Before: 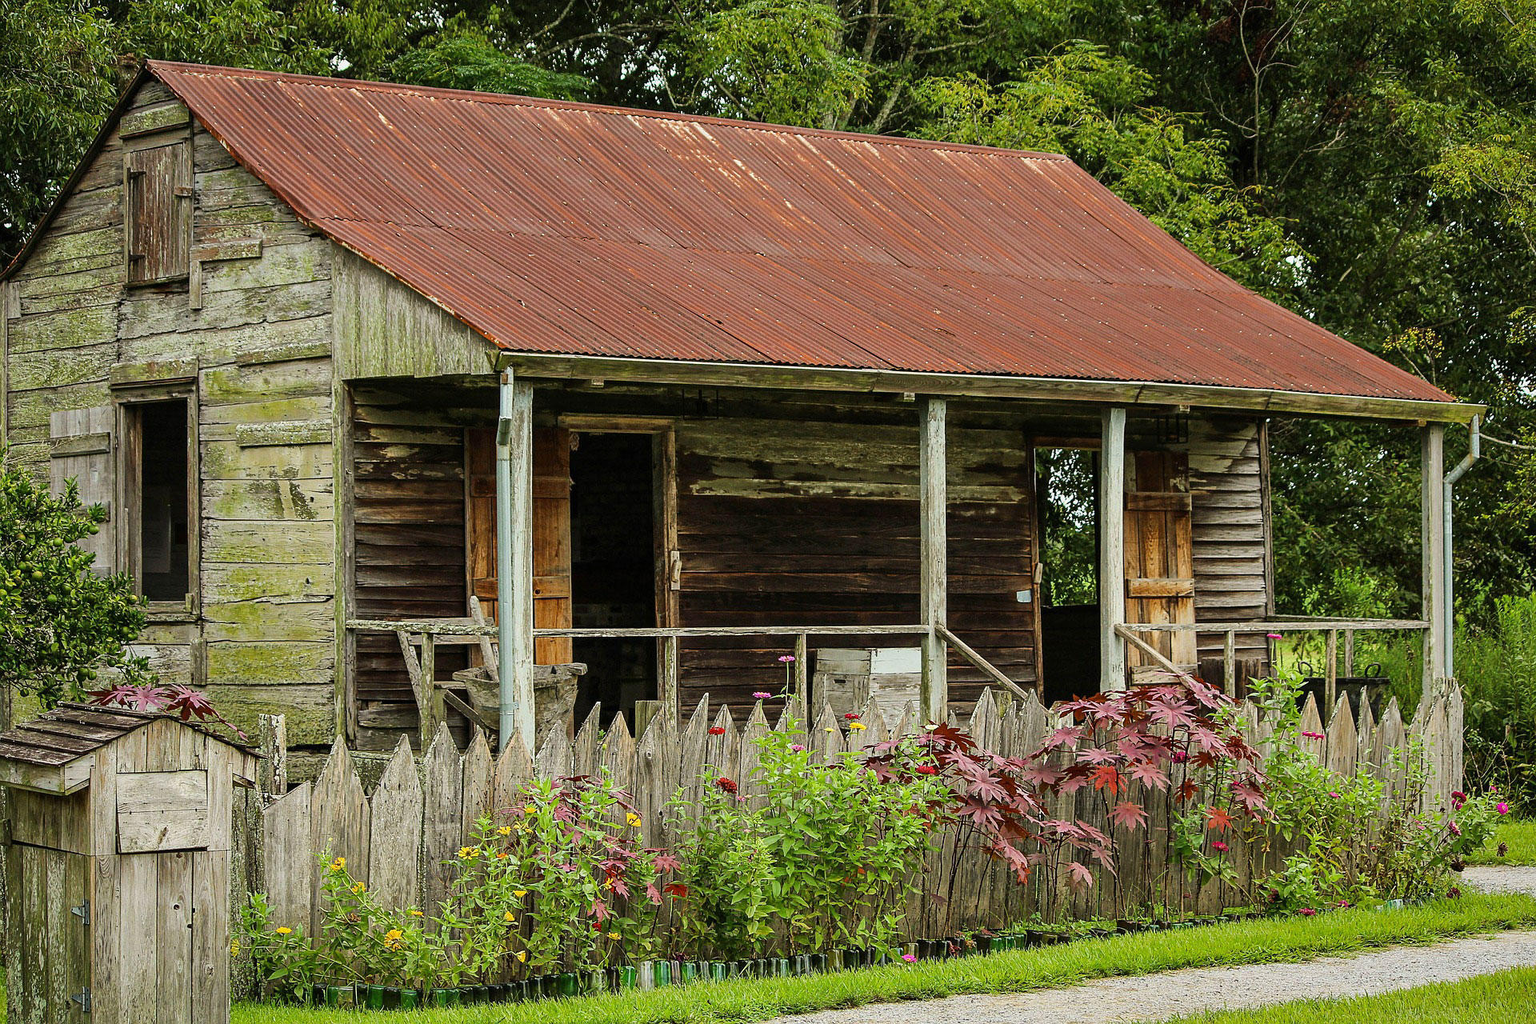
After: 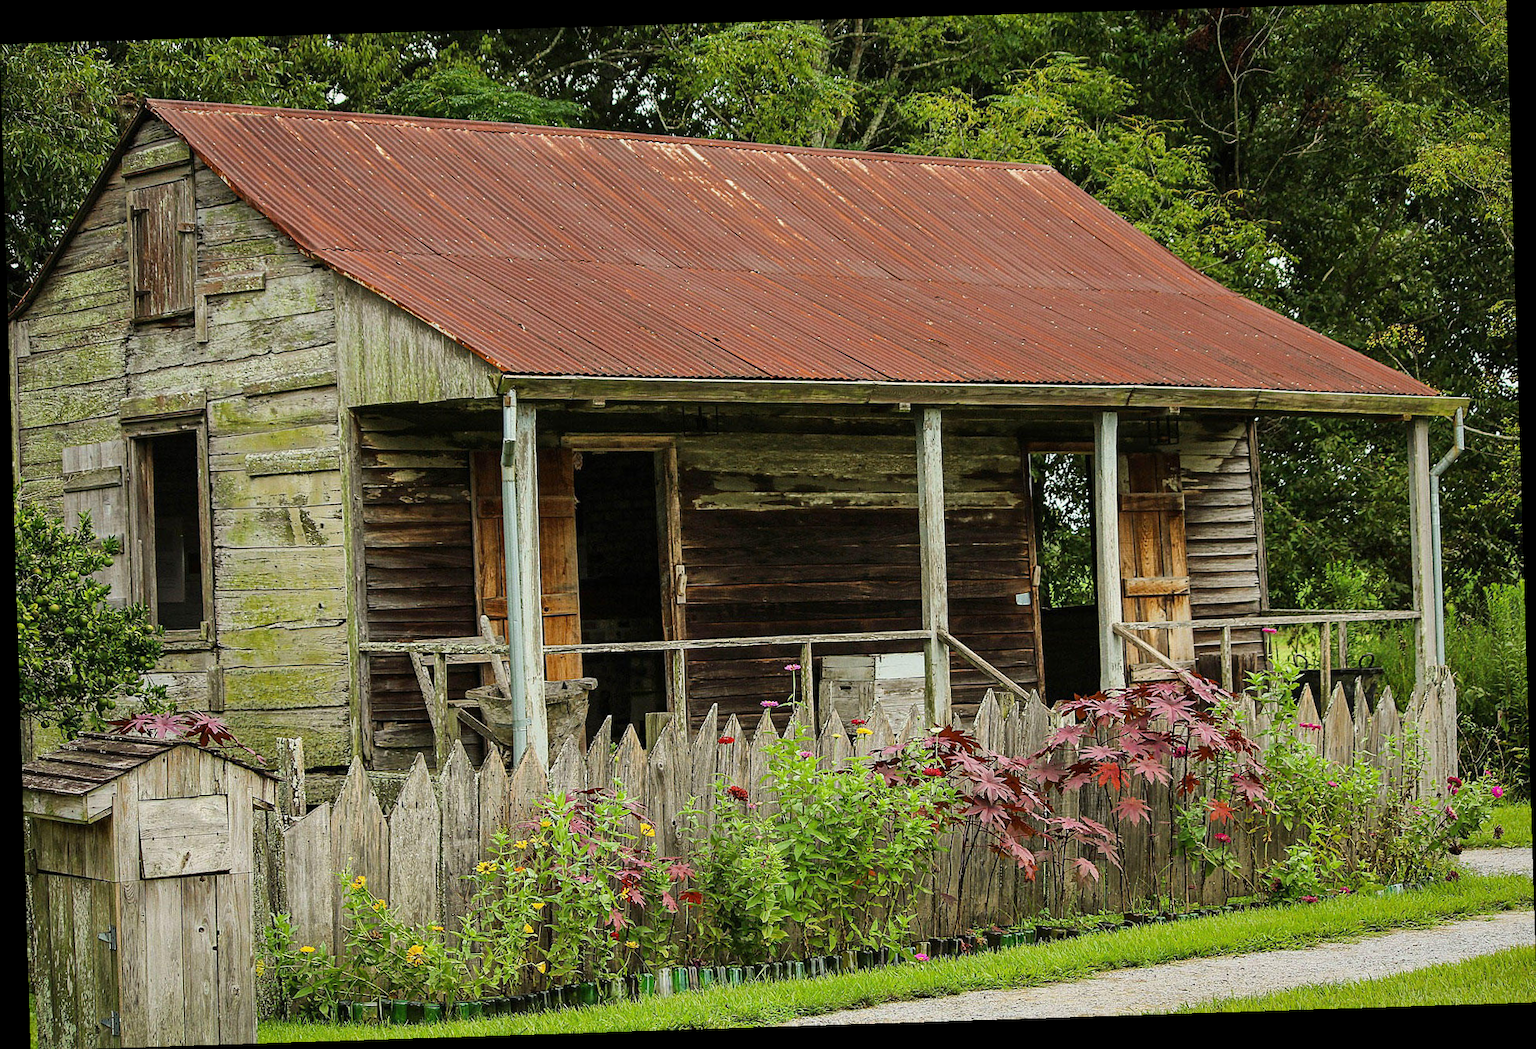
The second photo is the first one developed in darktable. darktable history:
rotate and perspective: rotation -1.77°, lens shift (horizontal) 0.004, automatic cropping off
